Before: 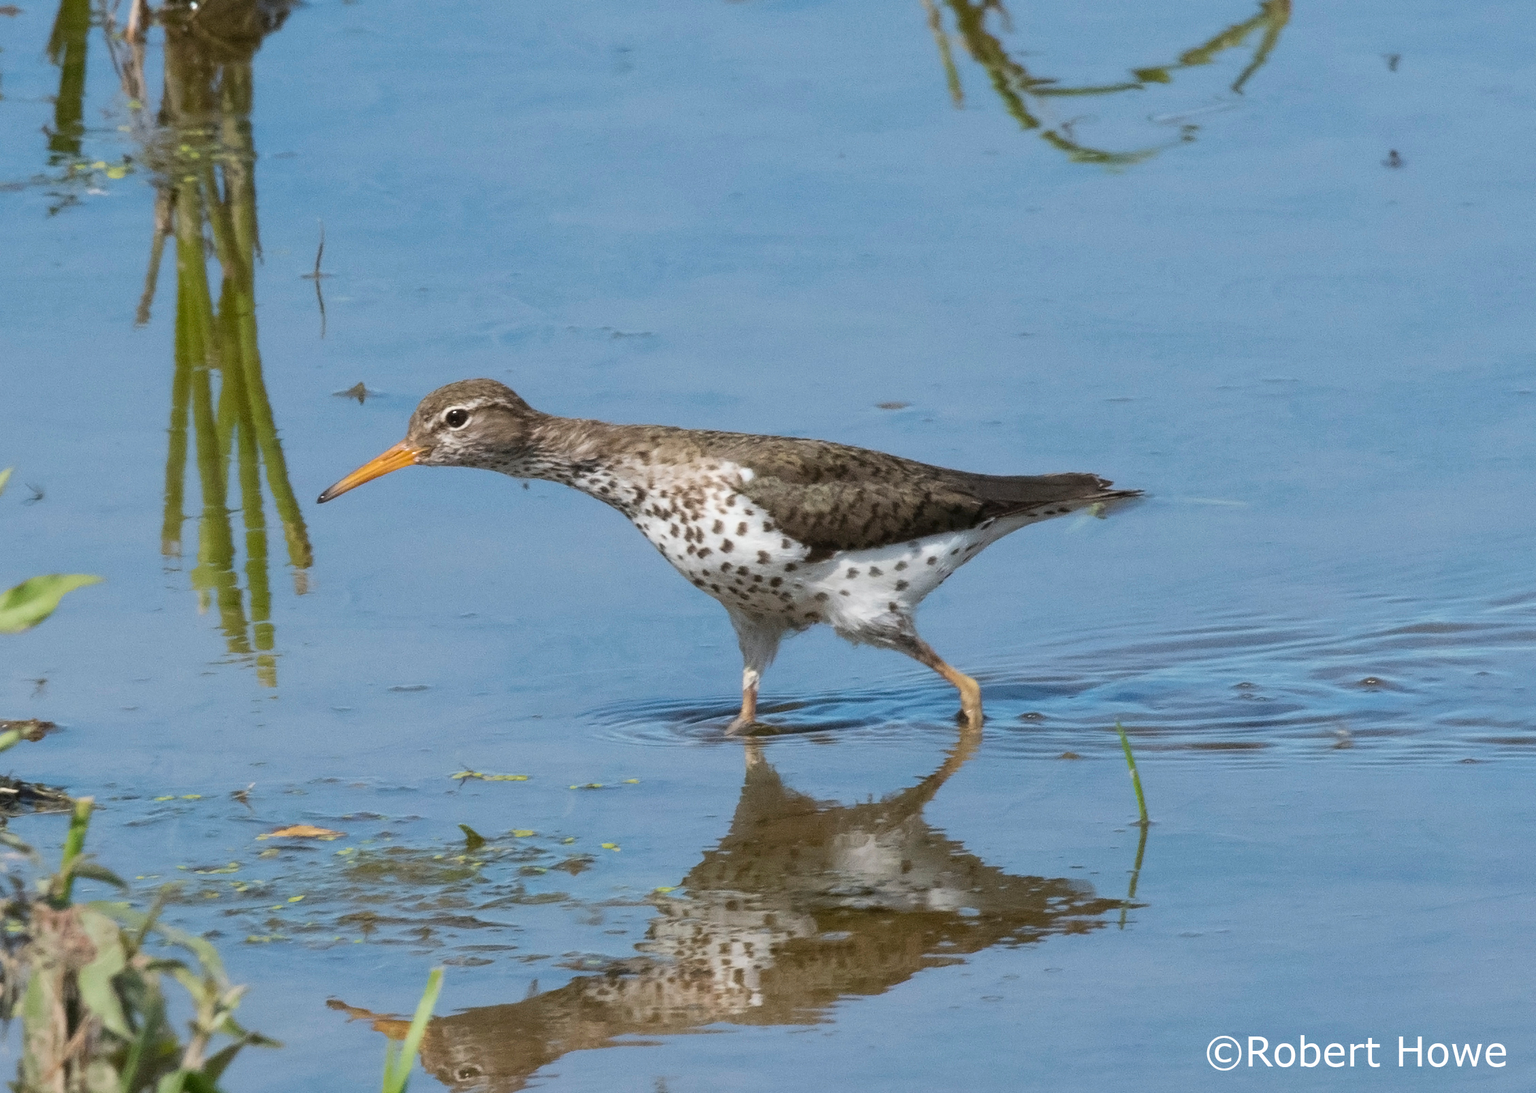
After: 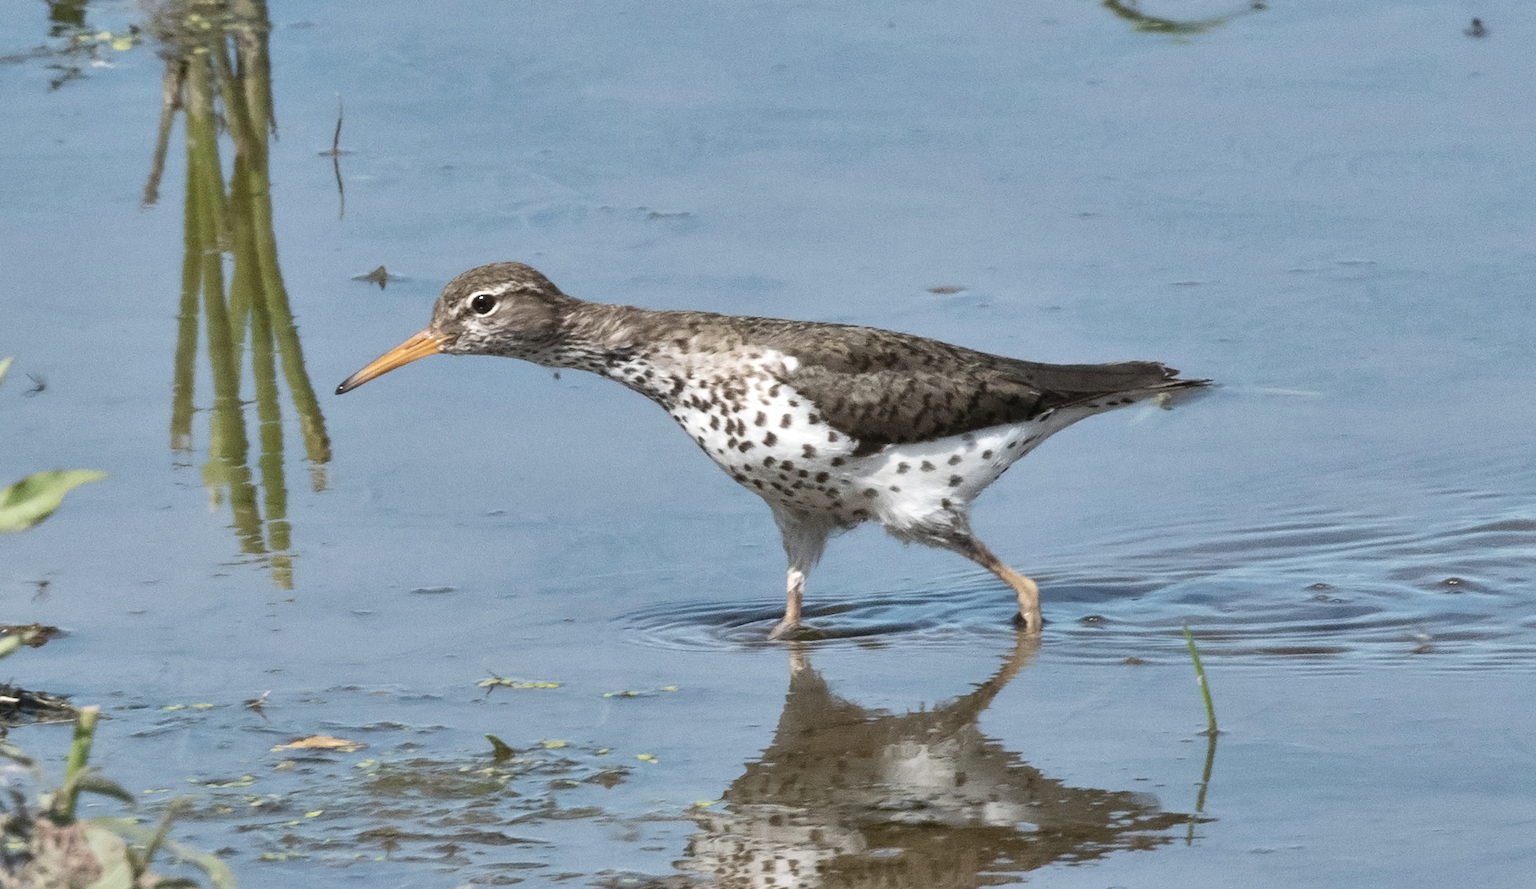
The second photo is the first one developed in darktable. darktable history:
crop and rotate: angle 0.063°, top 12.032%, right 5.511%, bottom 11.025%
exposure: exposure 0.346 EV, compensate highlight preservation false
contrast brightness saturation: contrast 0.099, saturation -0.369
shadows and highlights: low approximation 0.01, soften with gaussian
